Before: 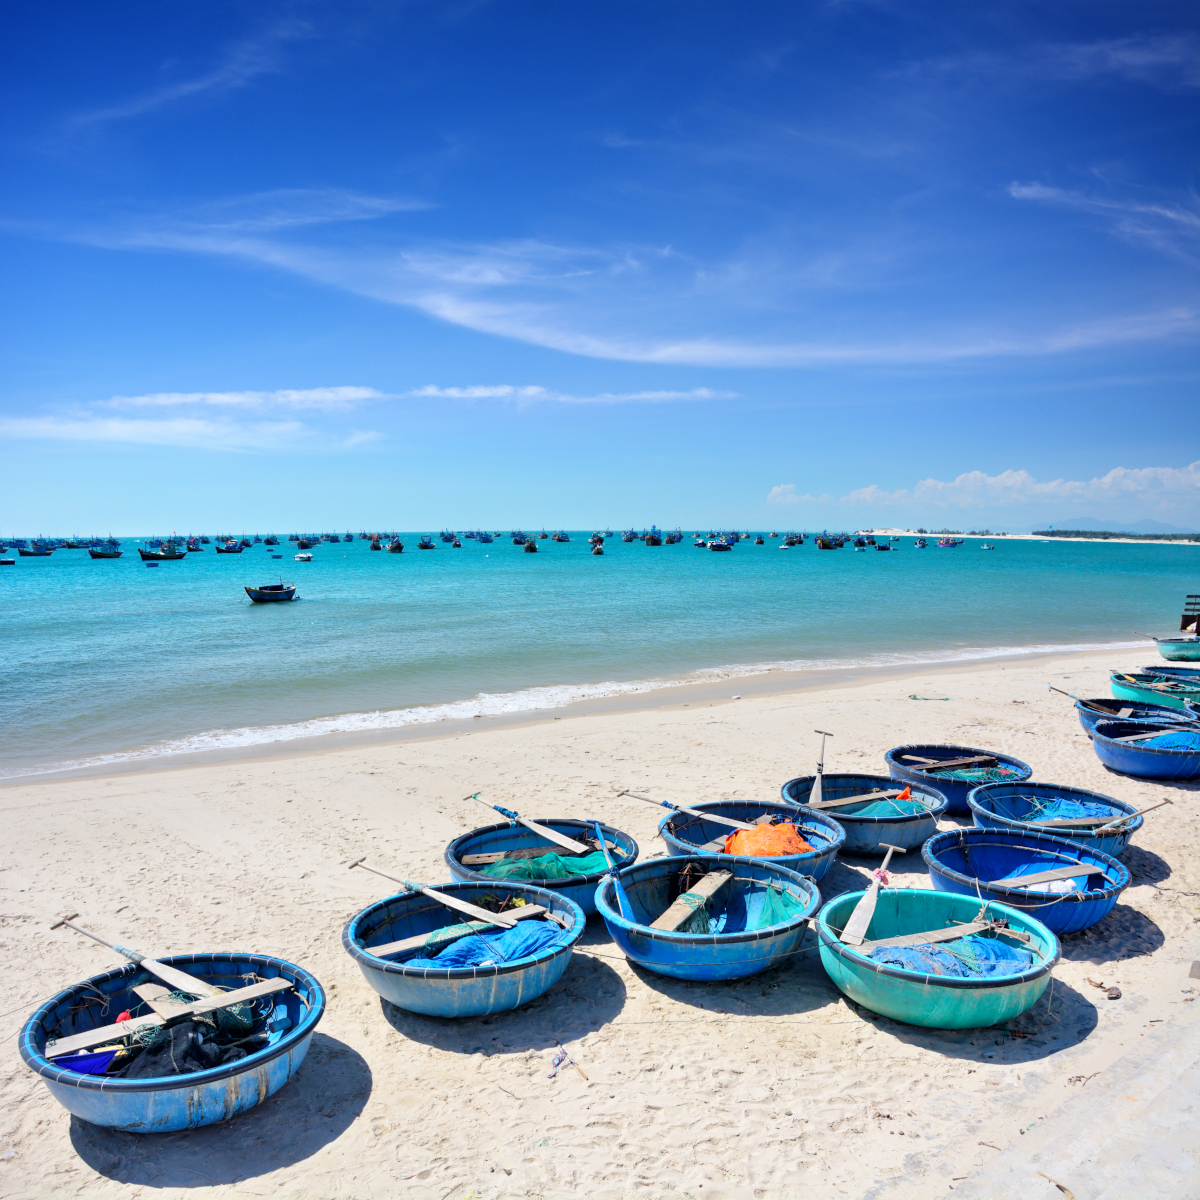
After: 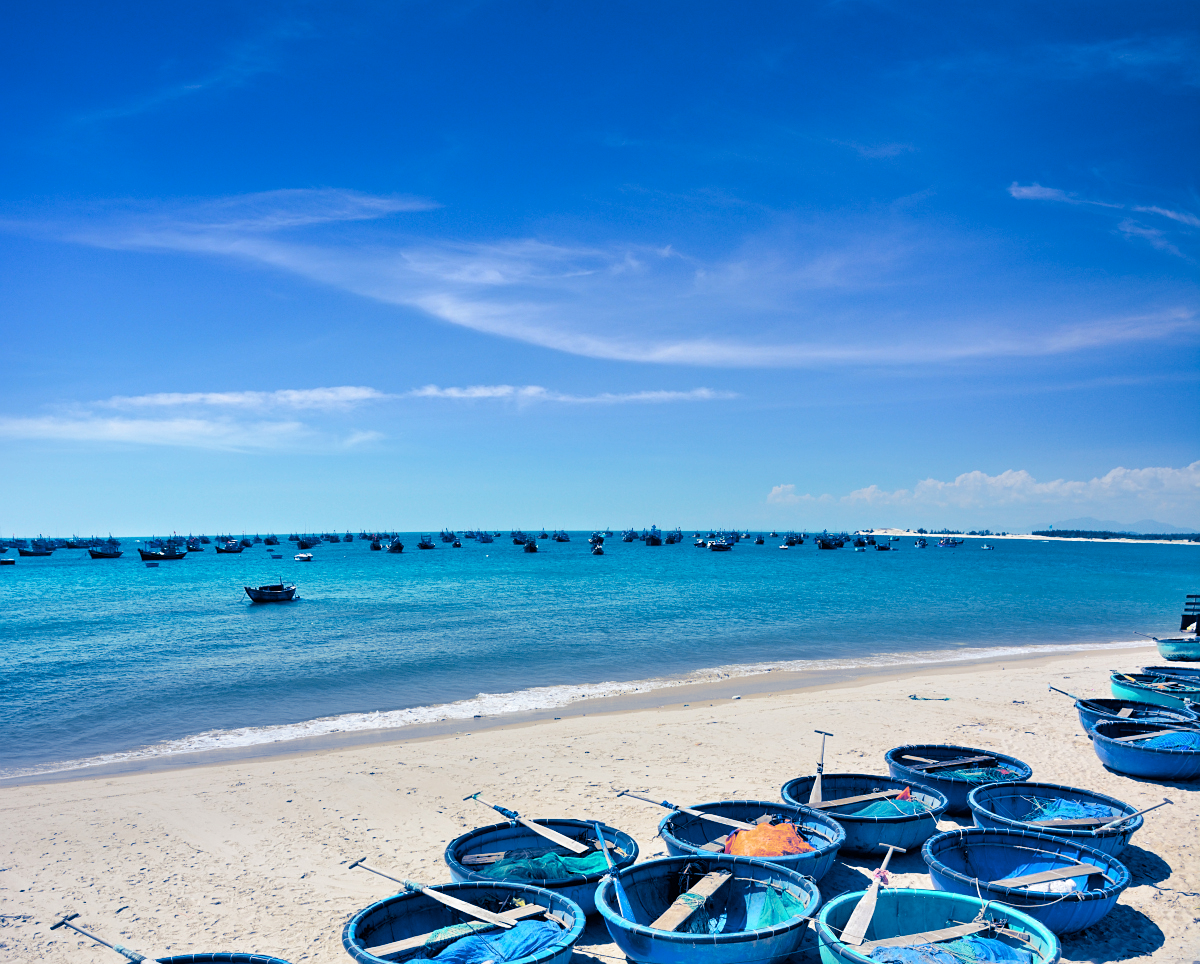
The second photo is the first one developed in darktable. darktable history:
crop: bottom 19.644%
sharpen: radius 1.272, amount 0.305, threshold 0
split-toning: shadows › hue 226.8°, shadows › saturation 1, highlights › saturation 0, balance -61.41
shadows and highlights: low approximation 0.01, soften with gaussian
